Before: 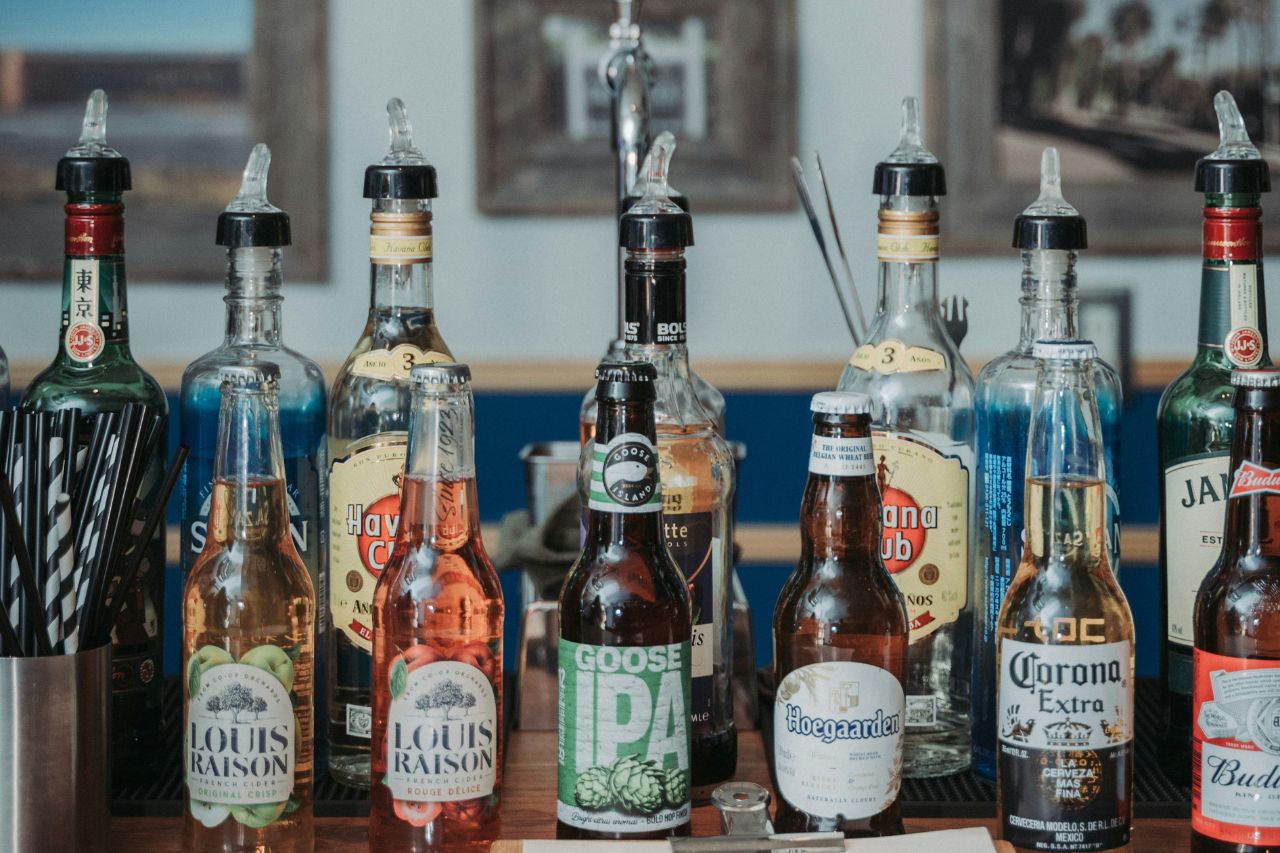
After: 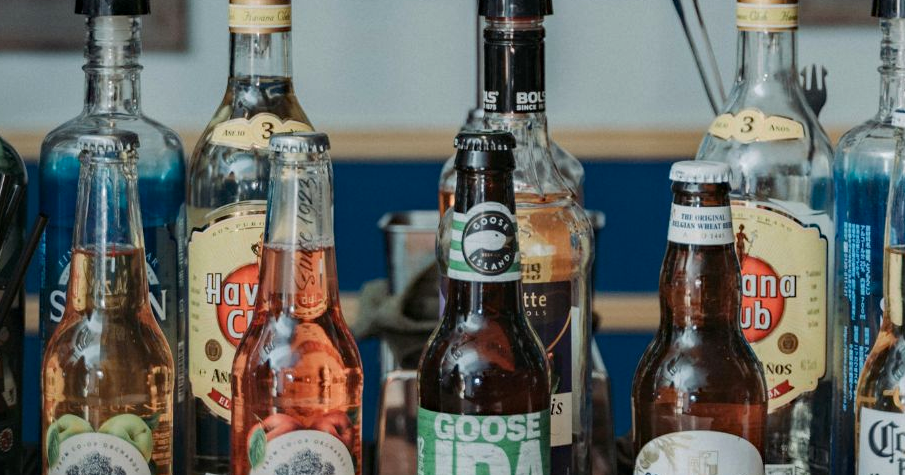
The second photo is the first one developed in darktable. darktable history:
crop: left 11.058%, top 27.197%, right 18.234%, bottom 17.019%
haze removal: adaptive false
exposure: exposure -0.109 EV, compensate highlight preservation false
contrast brightness saturation: contrast 0.055
